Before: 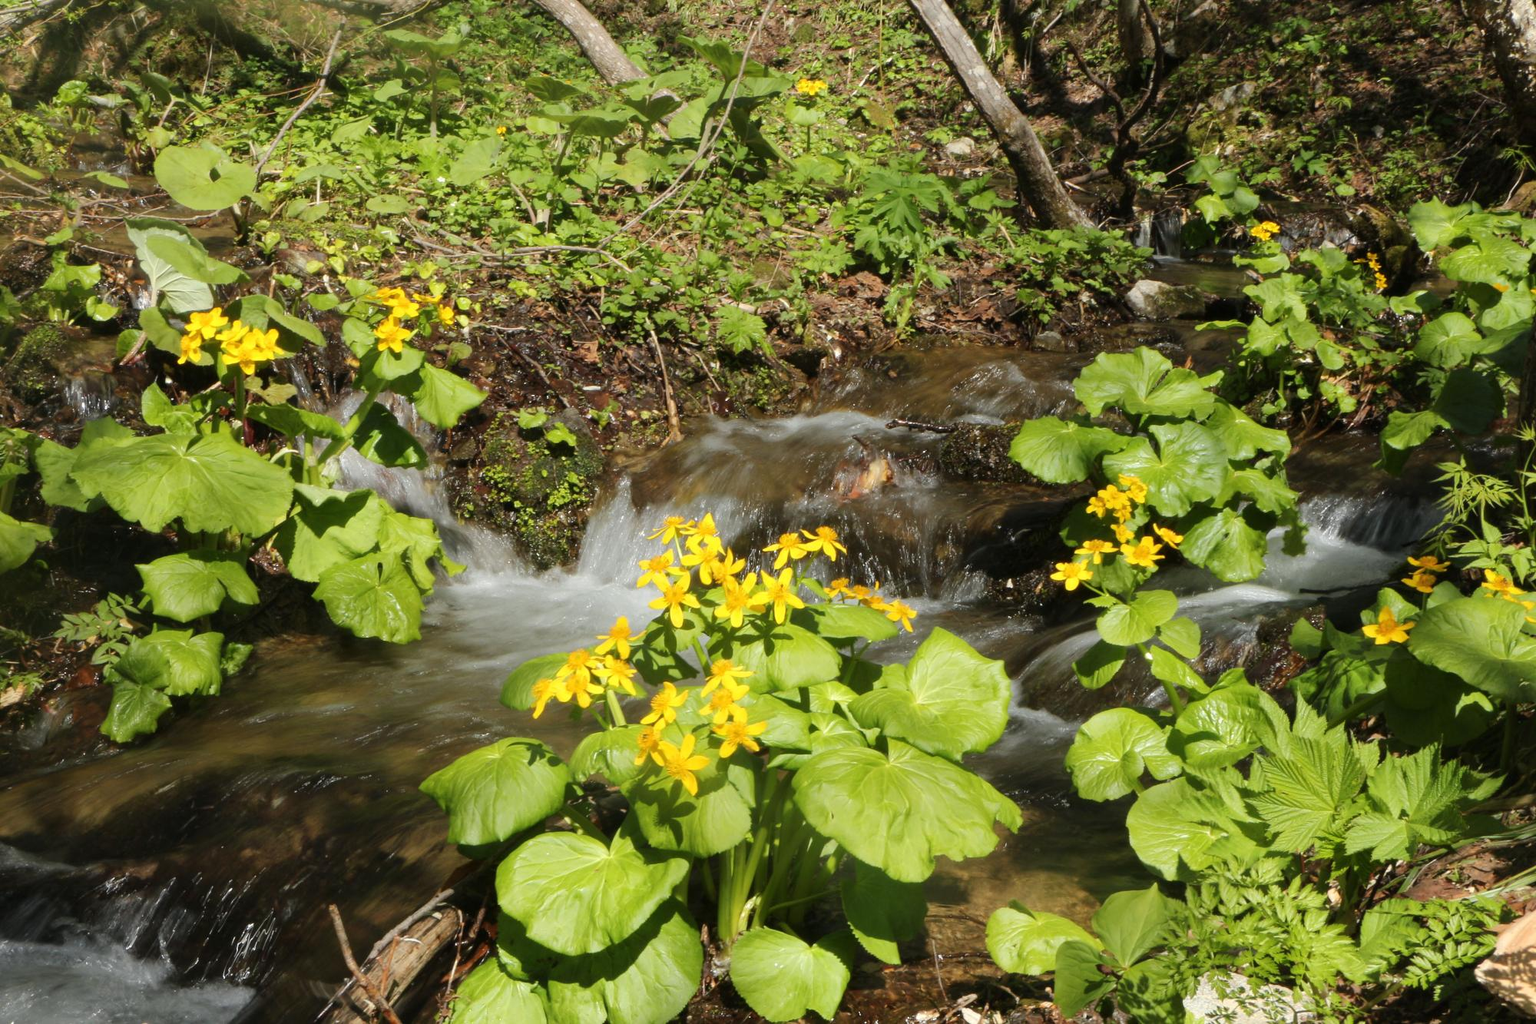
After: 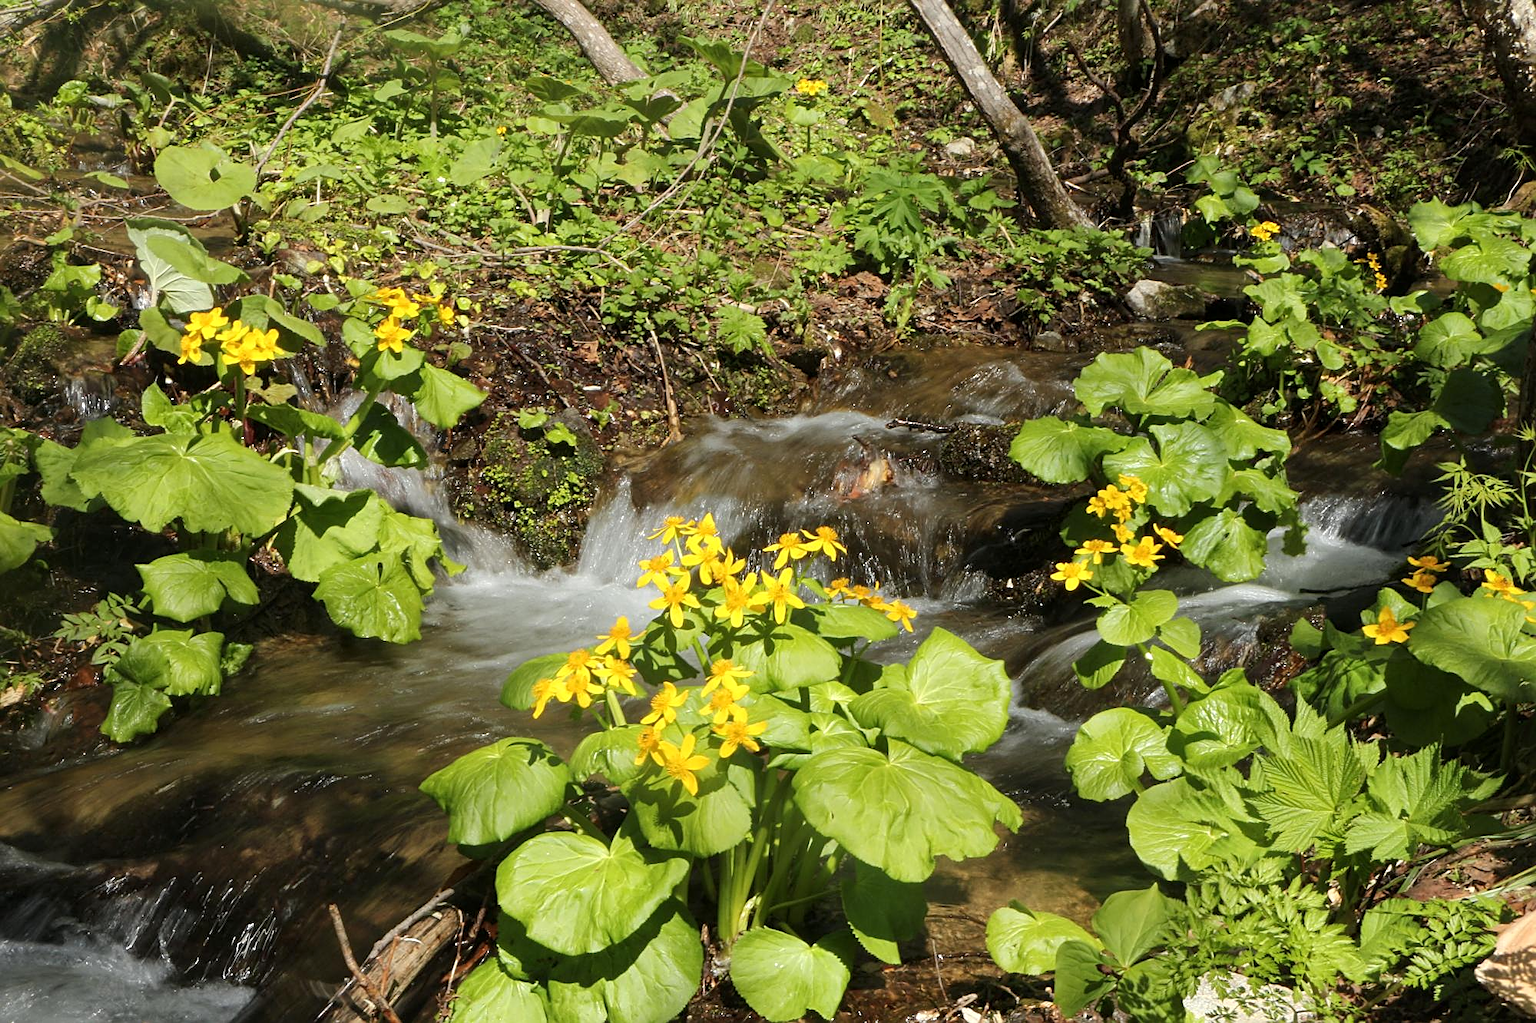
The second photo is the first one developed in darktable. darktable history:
sharpen: on, module defaults
exposure: exposure 0.014 EV, compensate exposure bias true, compensate highlight preservation false
local contrast: highlights 103%, shadows 98%, detail 120%, midtone range 0.2
